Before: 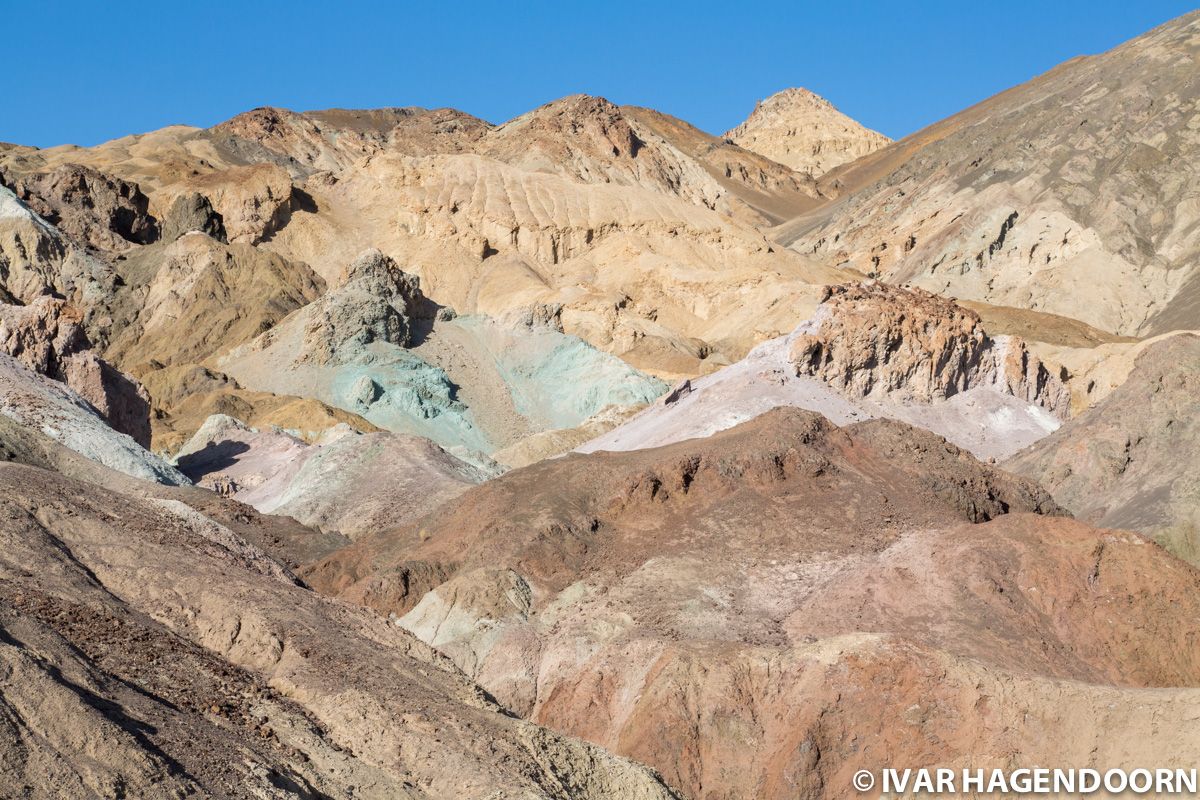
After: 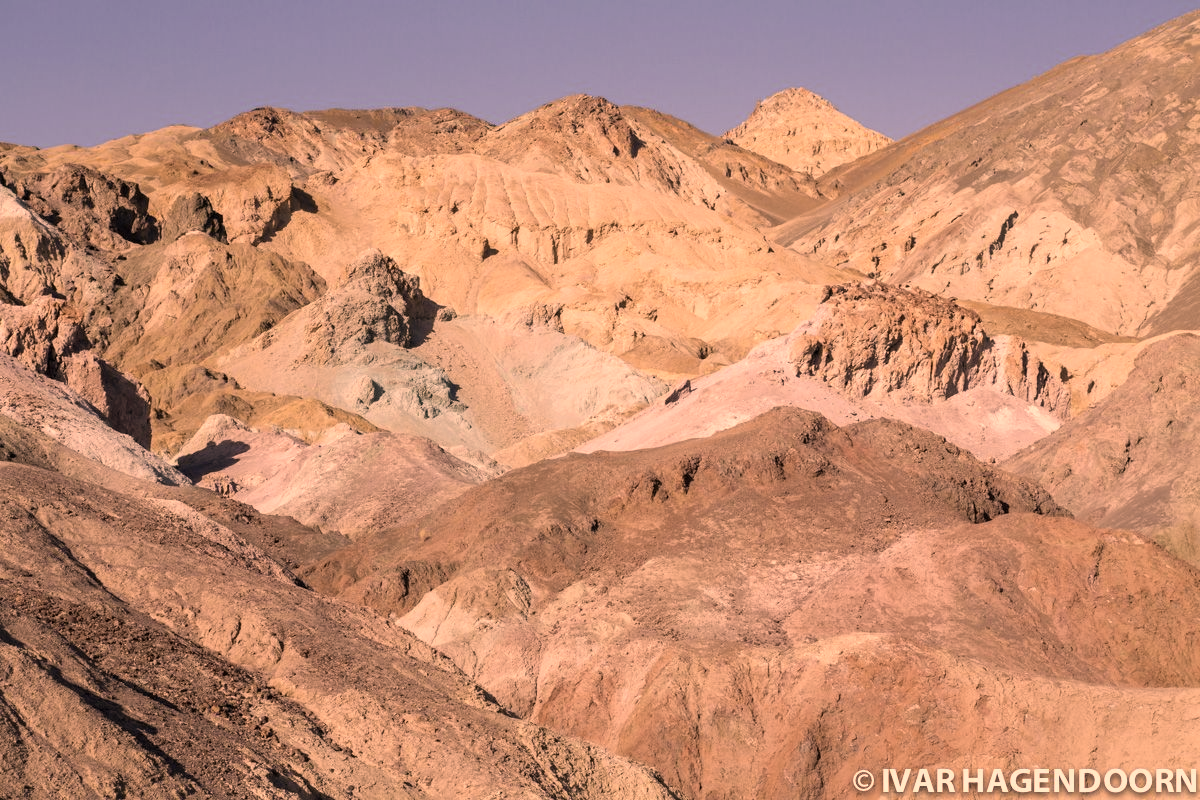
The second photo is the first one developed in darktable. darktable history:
color correction: highlights a* 39.39, highlights b* 39.56, saturation 0.685
